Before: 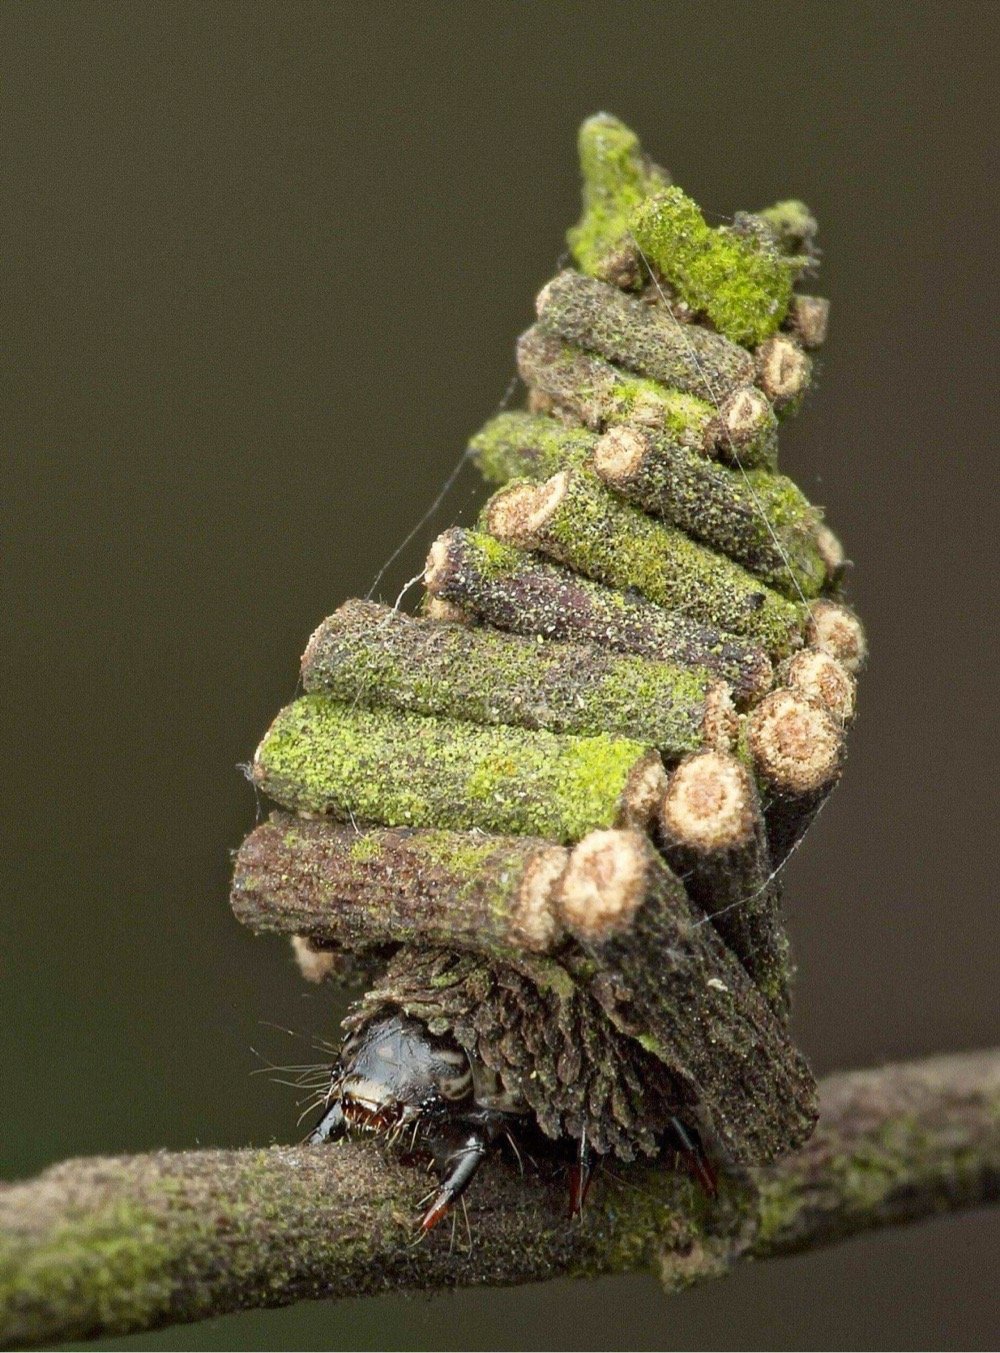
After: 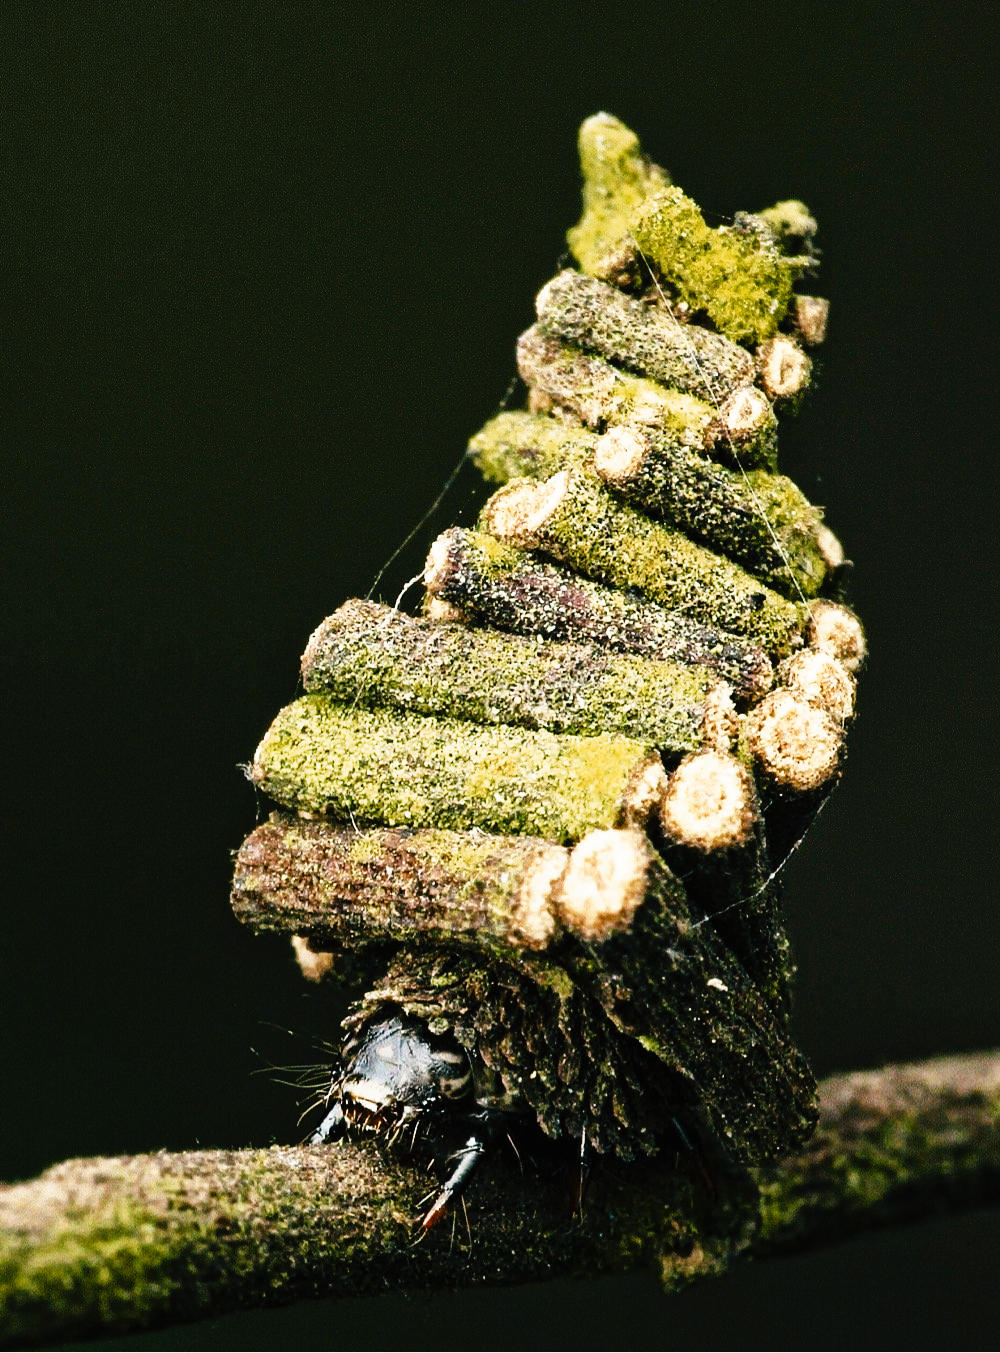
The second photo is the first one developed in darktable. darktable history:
tone curve: curves: ch0 [(0, 0) (0.003, 0.005) (0.011, 0.008) (0.025, 0.01) (0.044, 0.014) (0.069, 0.017) (0.1, 0.022) (0.136, 0.028) (0.177, 0.037) (0.224, 0.049) (0.277, 0.091) (0.335, 0.168) (0.399, 0.292) (0.468, 0.463) (0.543, 0.637) (0.623, 0.792) (0.709, 0.903) (0.801, 0.963) (0.898, 0.985) (1, 1)], preserve colors none
color look up table: target L [96.06, 79.28, 67.47, 59.33, 65.56, 61.04, 73.9, 74.58, 49.62, 58.99, 61.11, 56.94, 50.2, 44.75, 37.94, 31.1, 200, 76.24, 67.16, 69.74, 45.55, 50.25, 40.28, 52.88, 46.58, 42.79, 40.7, 33.58, 15.87, 0.548, 85.22, 64.81, 62.71, 44.18, 54.49, 48.85, 52.73, 37.89, 39.92, 40.18, 25.1, 27.11, 31.85, 84.58, 56.02, 71.21, 51.13, 40.59, 26.32], target a [-4.16, 0.072, 3.75, -23.73, -1.955, -21.71, -4.033, 0.002, -22.33, -15.93, -1.11, -19.61, -15.7, -10.45, -14.8, -11.96, 0, 4.46, 7.268, 12.94, 30.13, 20.89, 26.52, 9.484, 9.447, 27.4, 18.12, 19.05, -0.578, 0, 3.357, 19.71, 14.19, 32.64, -7.616, 30.46, 5.536, 26.69, 0.14, -0.772, 27.5, 29.24, -1.265, -16.3, -14.24, -10.45, -9.767, -4.867, -10.57], target b [13.9, 25.49, 41.18, 0.844, 39.15, -11.2, 21.01, 7.497, 22.74, 24.51, 34.45, 5.918, -1.675, -4.911, 8.494, 20.26, 0, 18.83, 37.84, 4.244, -2.777, 26.87, 26.42, 11.63, 24.63, 1.406, 26.22, 41.23, 3.62, 0, -0.089, -16.38, -13.06, -18.68, -22.65, -15.1, -3.317, -8.027, -17.66, -16.51, -22.73, -28.07, -13.73, -13.2, -13.94, -18.2, -15.04, -10.25, -5.422], num patches 49
